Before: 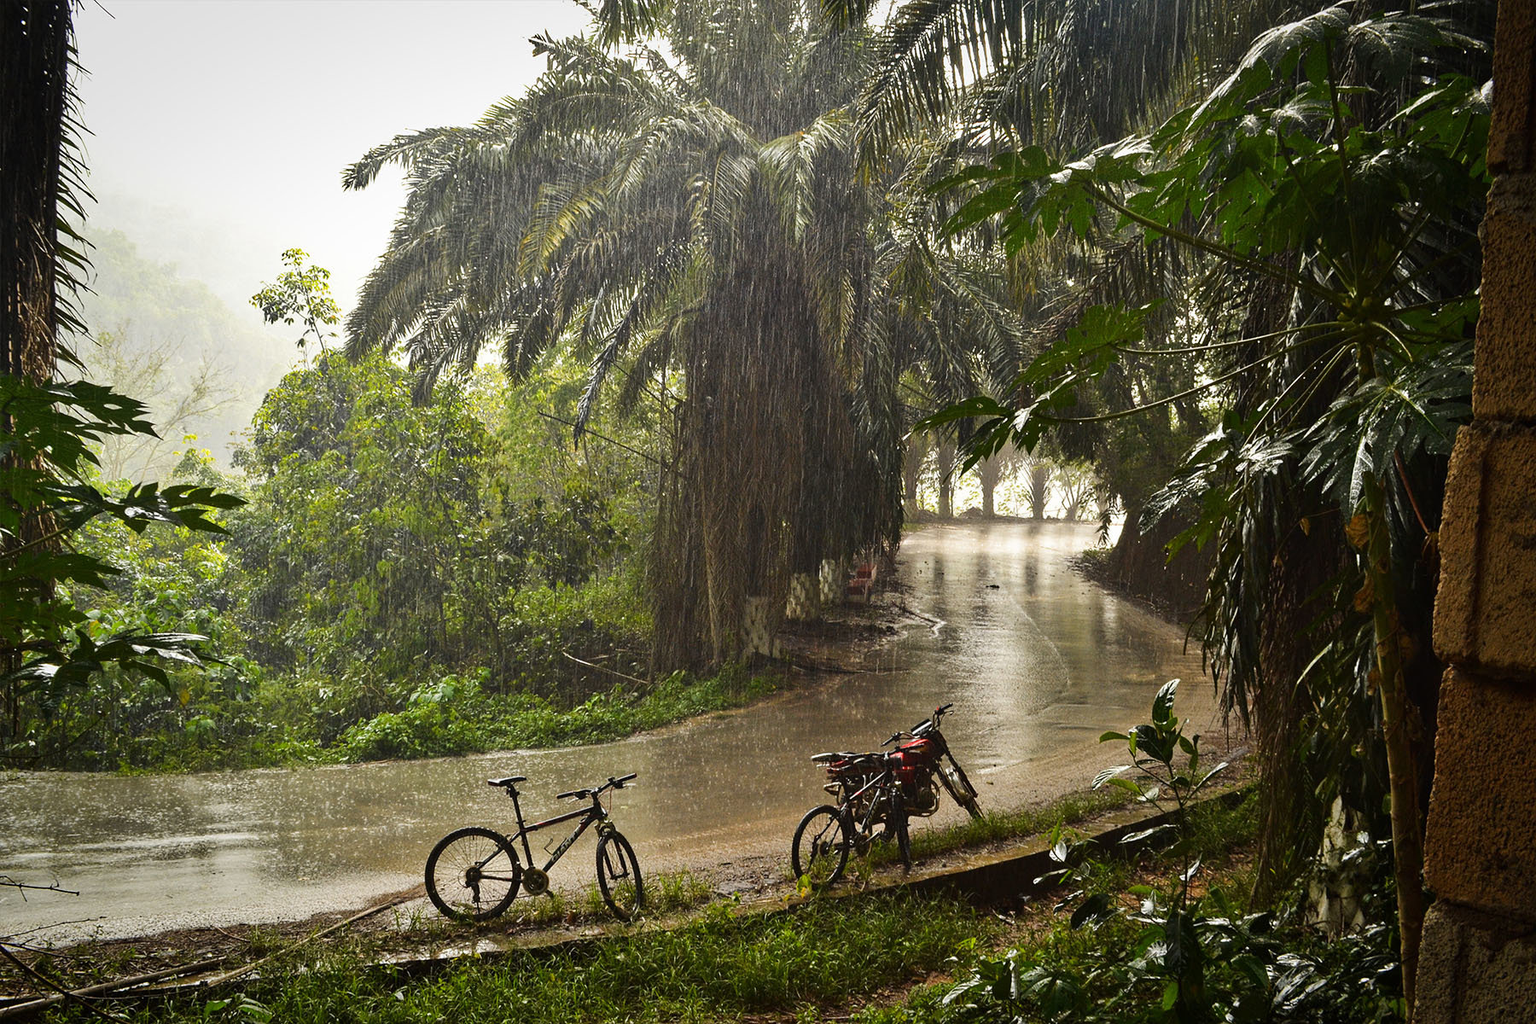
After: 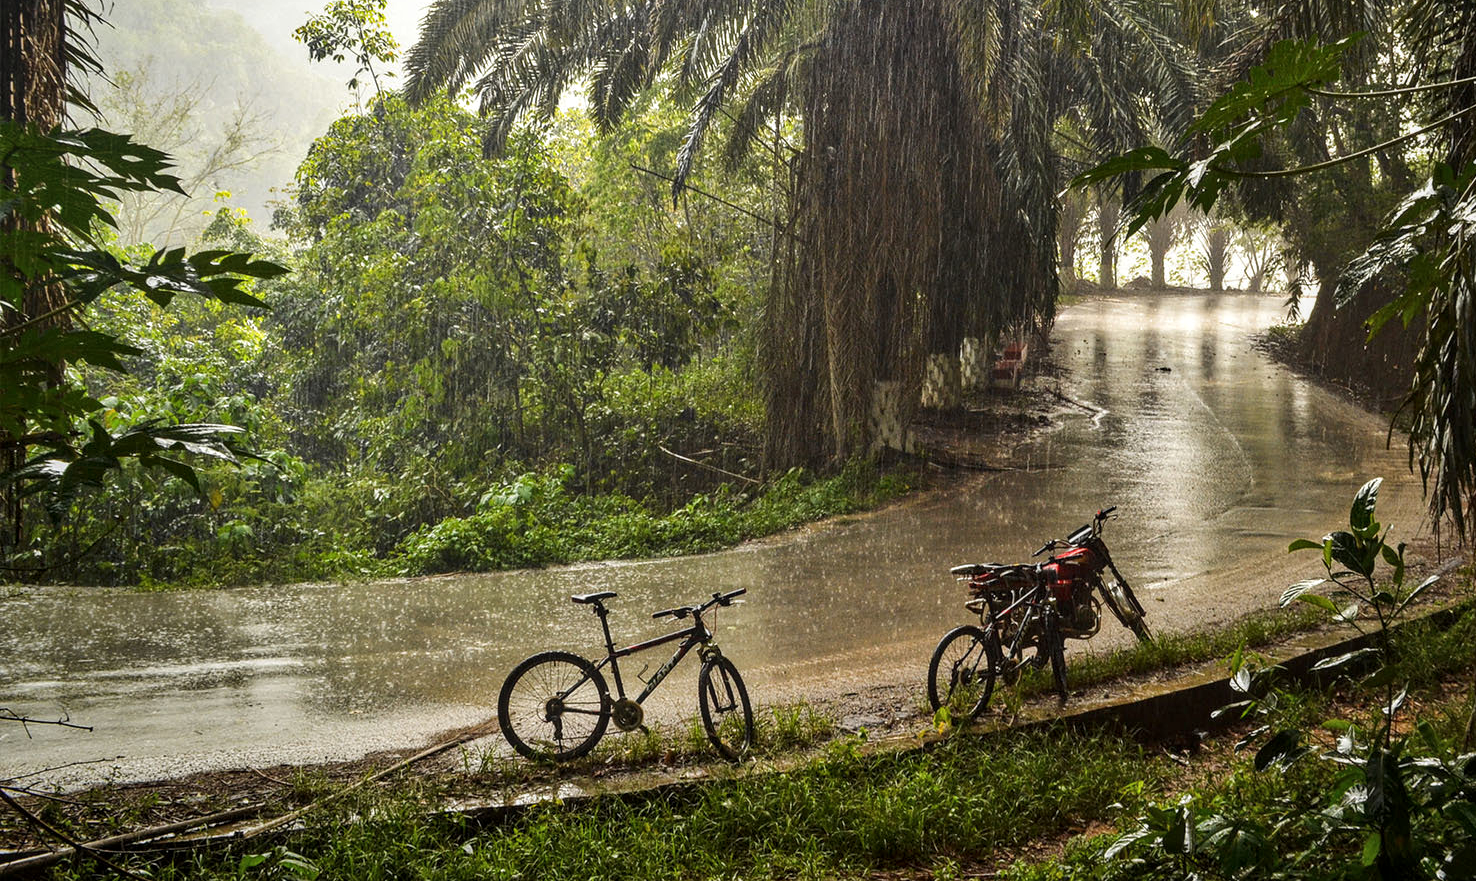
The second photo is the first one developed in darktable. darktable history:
crop: top 26.531%, right 17.959%
local contrast: on, module defaults
